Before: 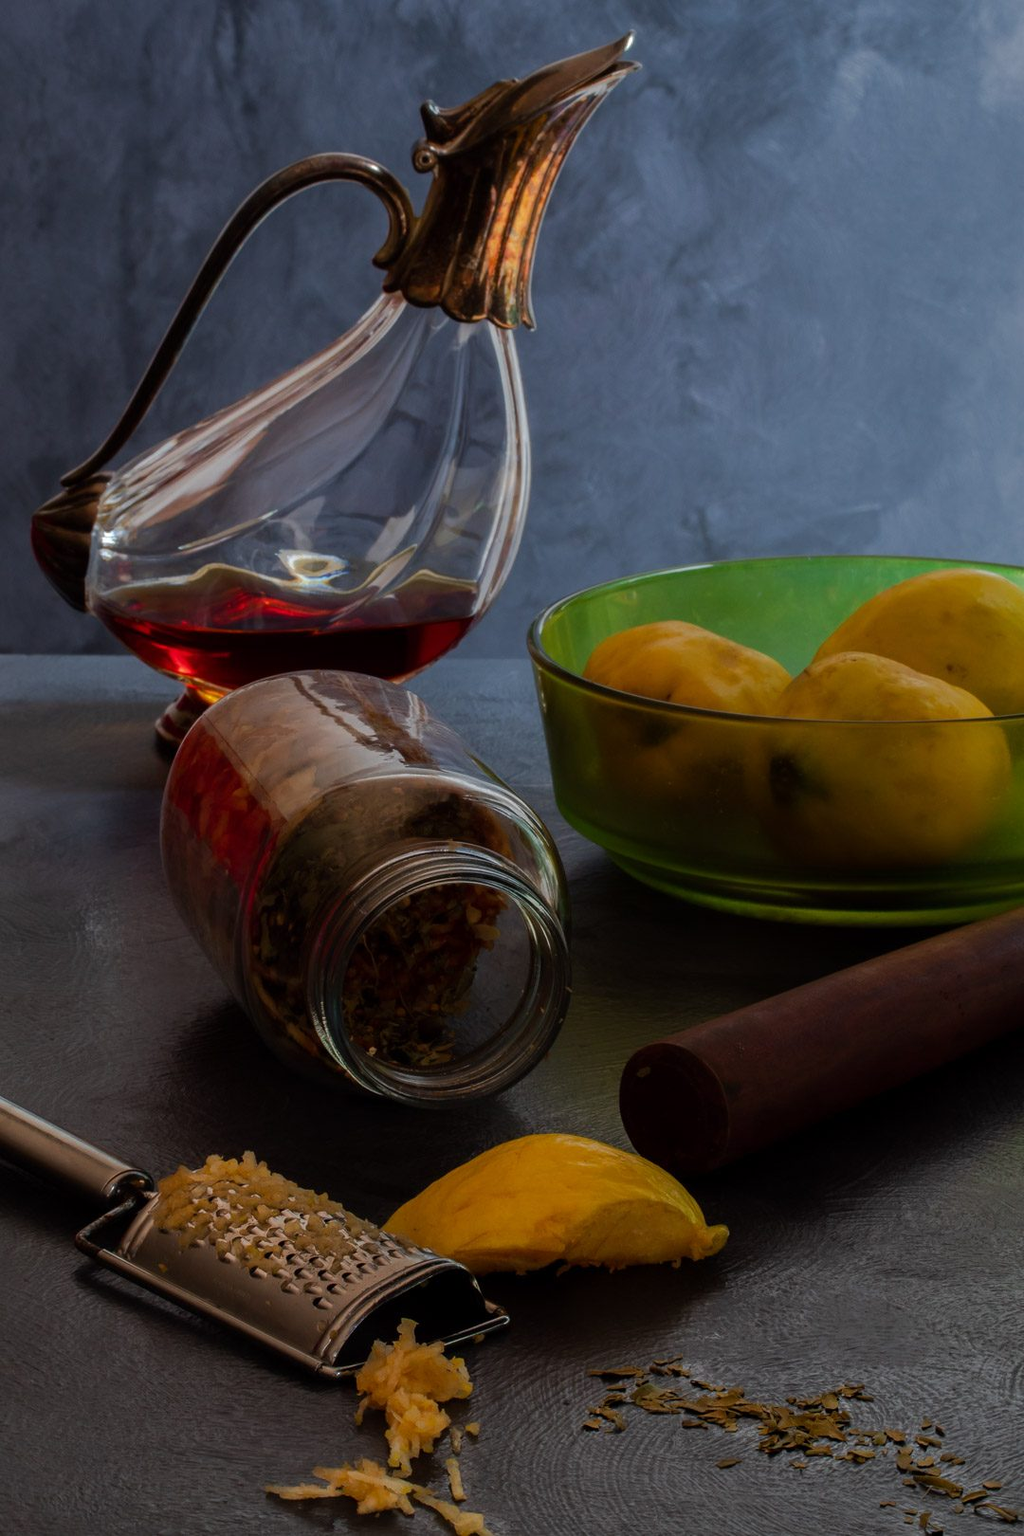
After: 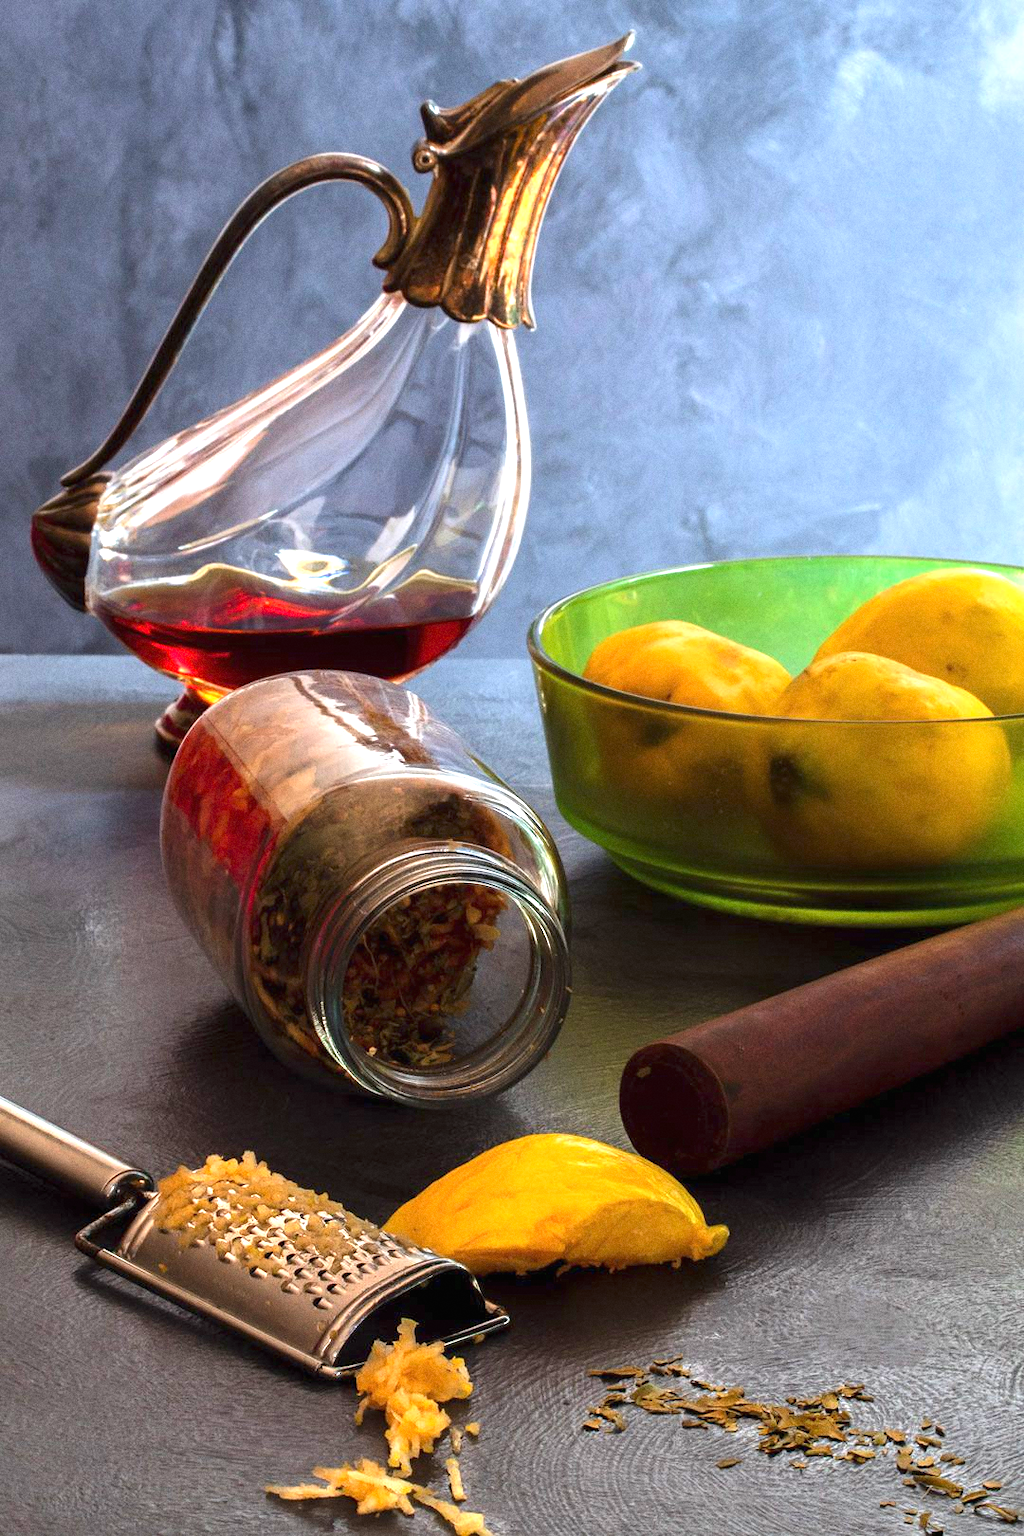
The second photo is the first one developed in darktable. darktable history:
grain: coarseness 0.09 ISO
exposure: black level correction 0, exposure 2.088 EV, compensate exposure bias true, compensate highlight preservation false
